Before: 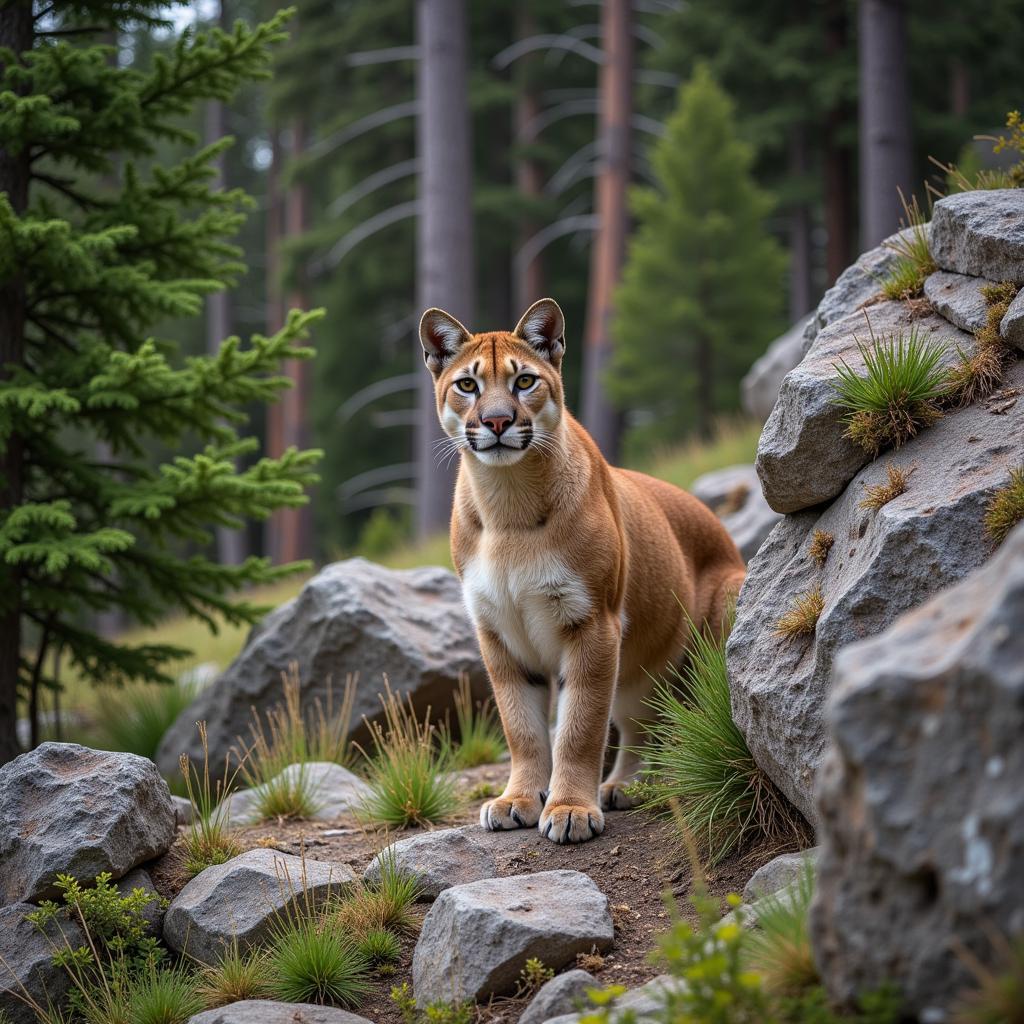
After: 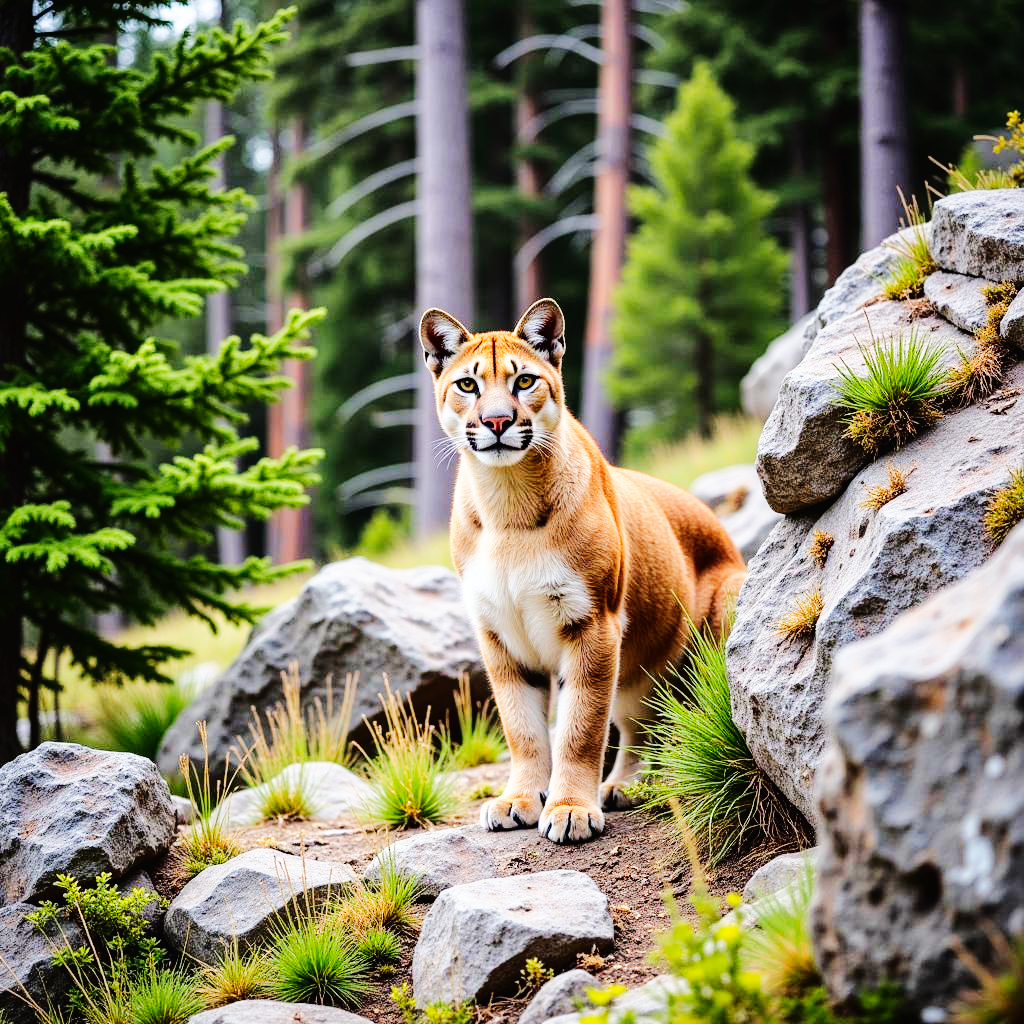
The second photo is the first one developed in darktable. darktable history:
base curve: curves: ch0 [(0, 0) (0, 0) (0.002, 0.001) (0.008, 0.003) (0.019, 0.011) (0.037, 0.037) (0.064, 0.11) (0.102, 0.232) (0.152, 0.379) (0.216, 0.524) (0.296, 0.665) (0.394, 0.789) (0.512, 0.881) (0.651, 0.945) (0.813, 0.986) (1, 1)], preserve colors none
tone curve: curves: ch0 [(0, 0) (0.003, 0.012) (0.011, 0.014) (0.025, 0.019) (0.044, 0.028) (0.069, 0.039) (0.1, 0.056) (0.136, 0.093) (0.177, 0.147) (0.224, 0.214) (0.277, 0.29) (0.335, 0.381) (0.399, 0.476) (0.468, 0.557) (0.543, 0.635) (0.623, 0.697) (0.709, 0.764) (0.801, 0.831) (0.898, 0.917) (1, 1)]
